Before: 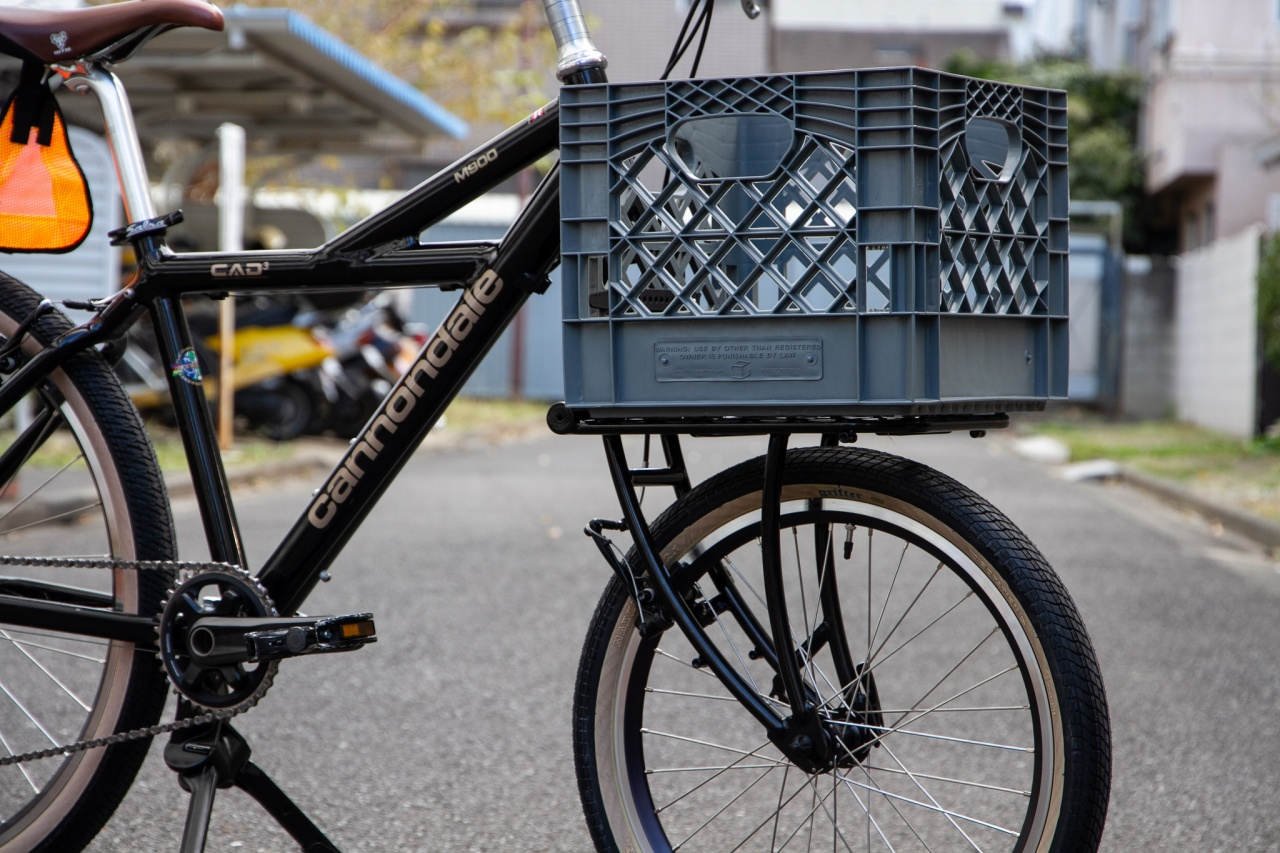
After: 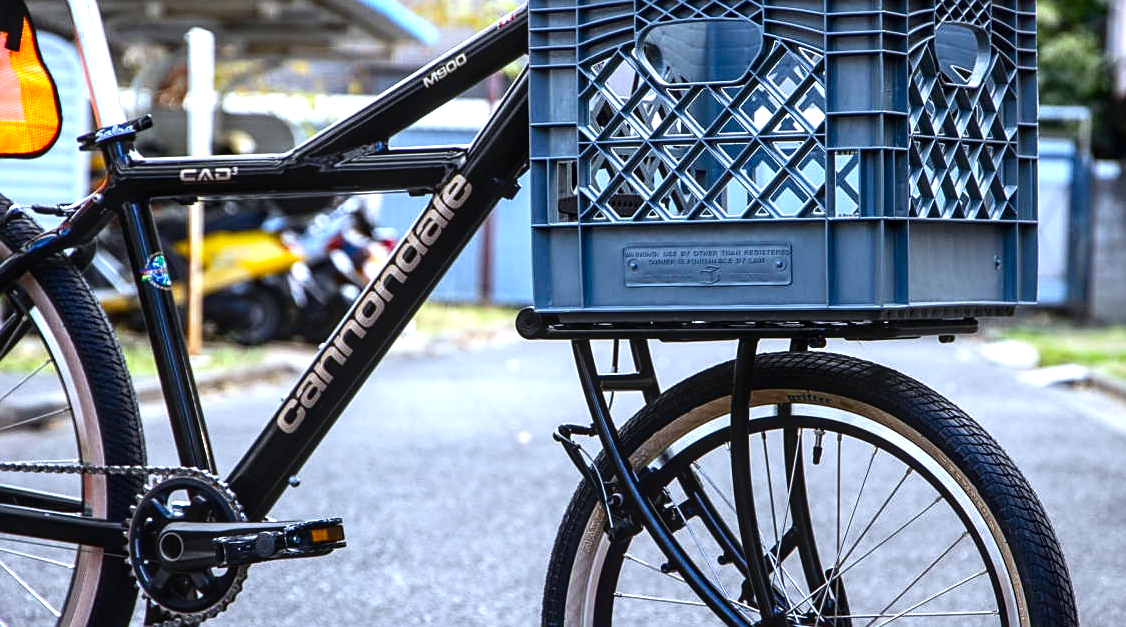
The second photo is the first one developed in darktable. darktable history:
crop and rotate: left 2.425%, top 11.305%, right 9.6%, bottom 15.08%
exposure: exposure 1.061 EV, compensate highlight preservation false
contrast brightness saturation: contrast 0.12, brightness -0.12, saturation 0.2
sharpen: radius 1.864, amount 0.398, threshold 1.271
local contrast: on, module defaults
white balance: red 0.931, blue 1.11
